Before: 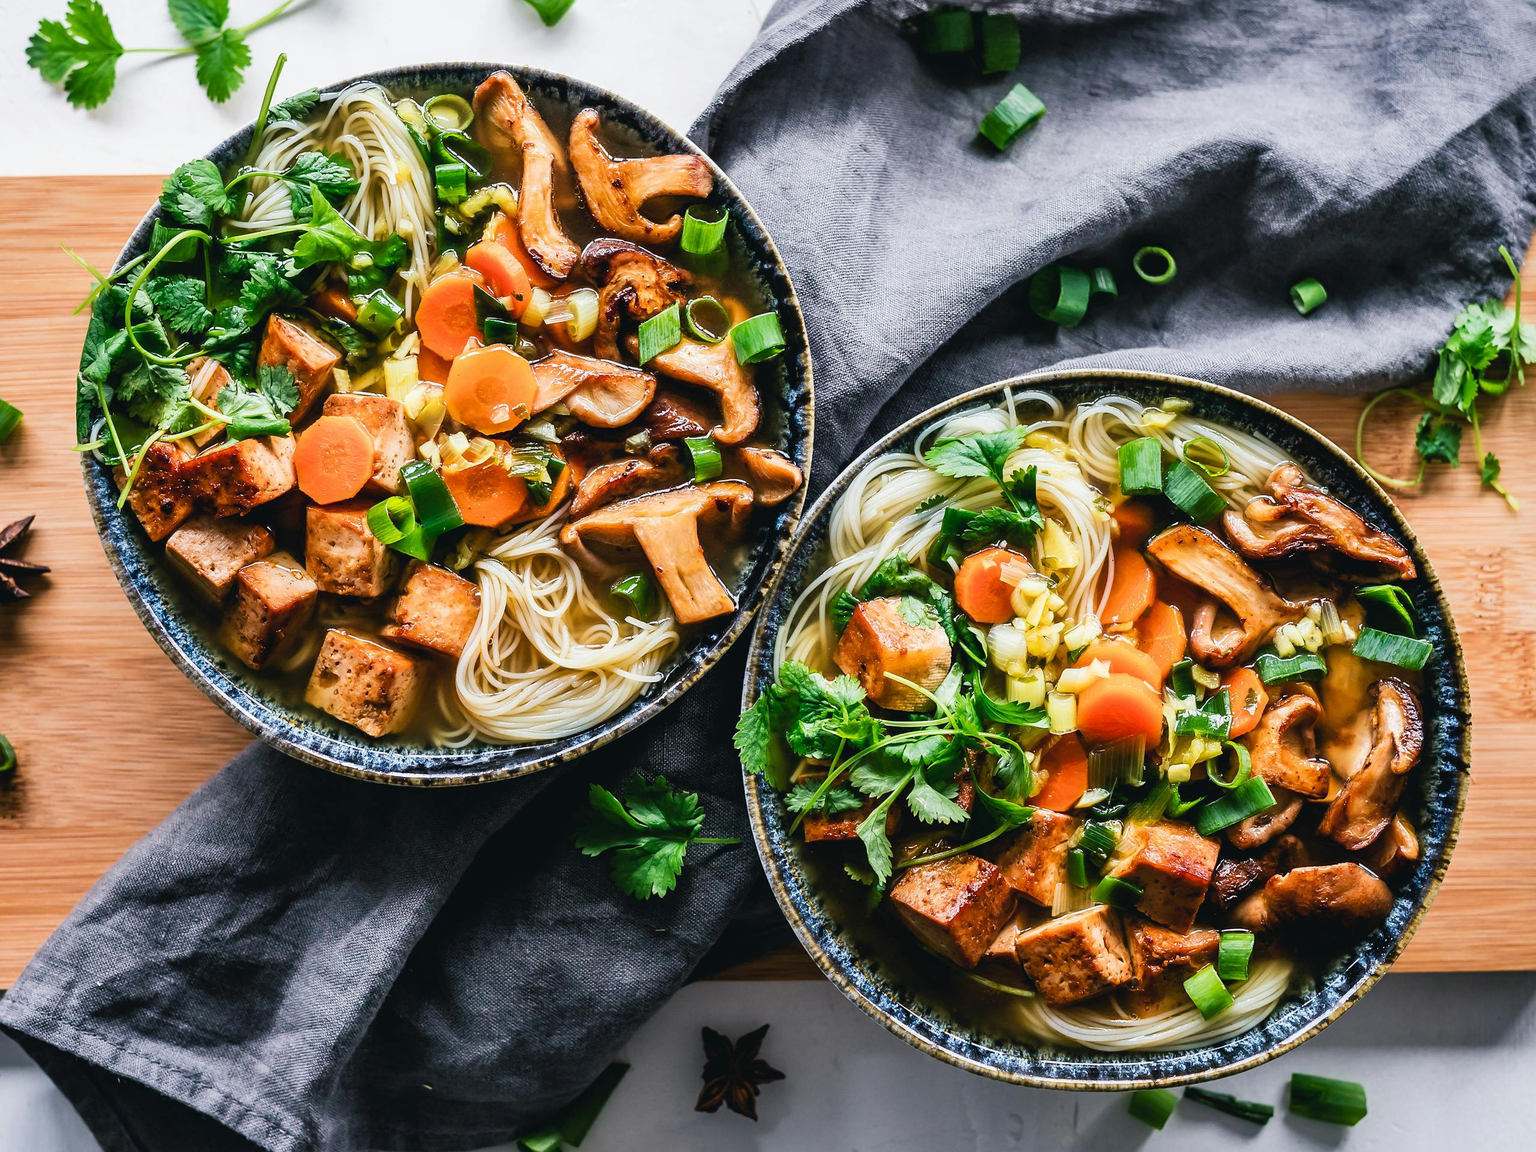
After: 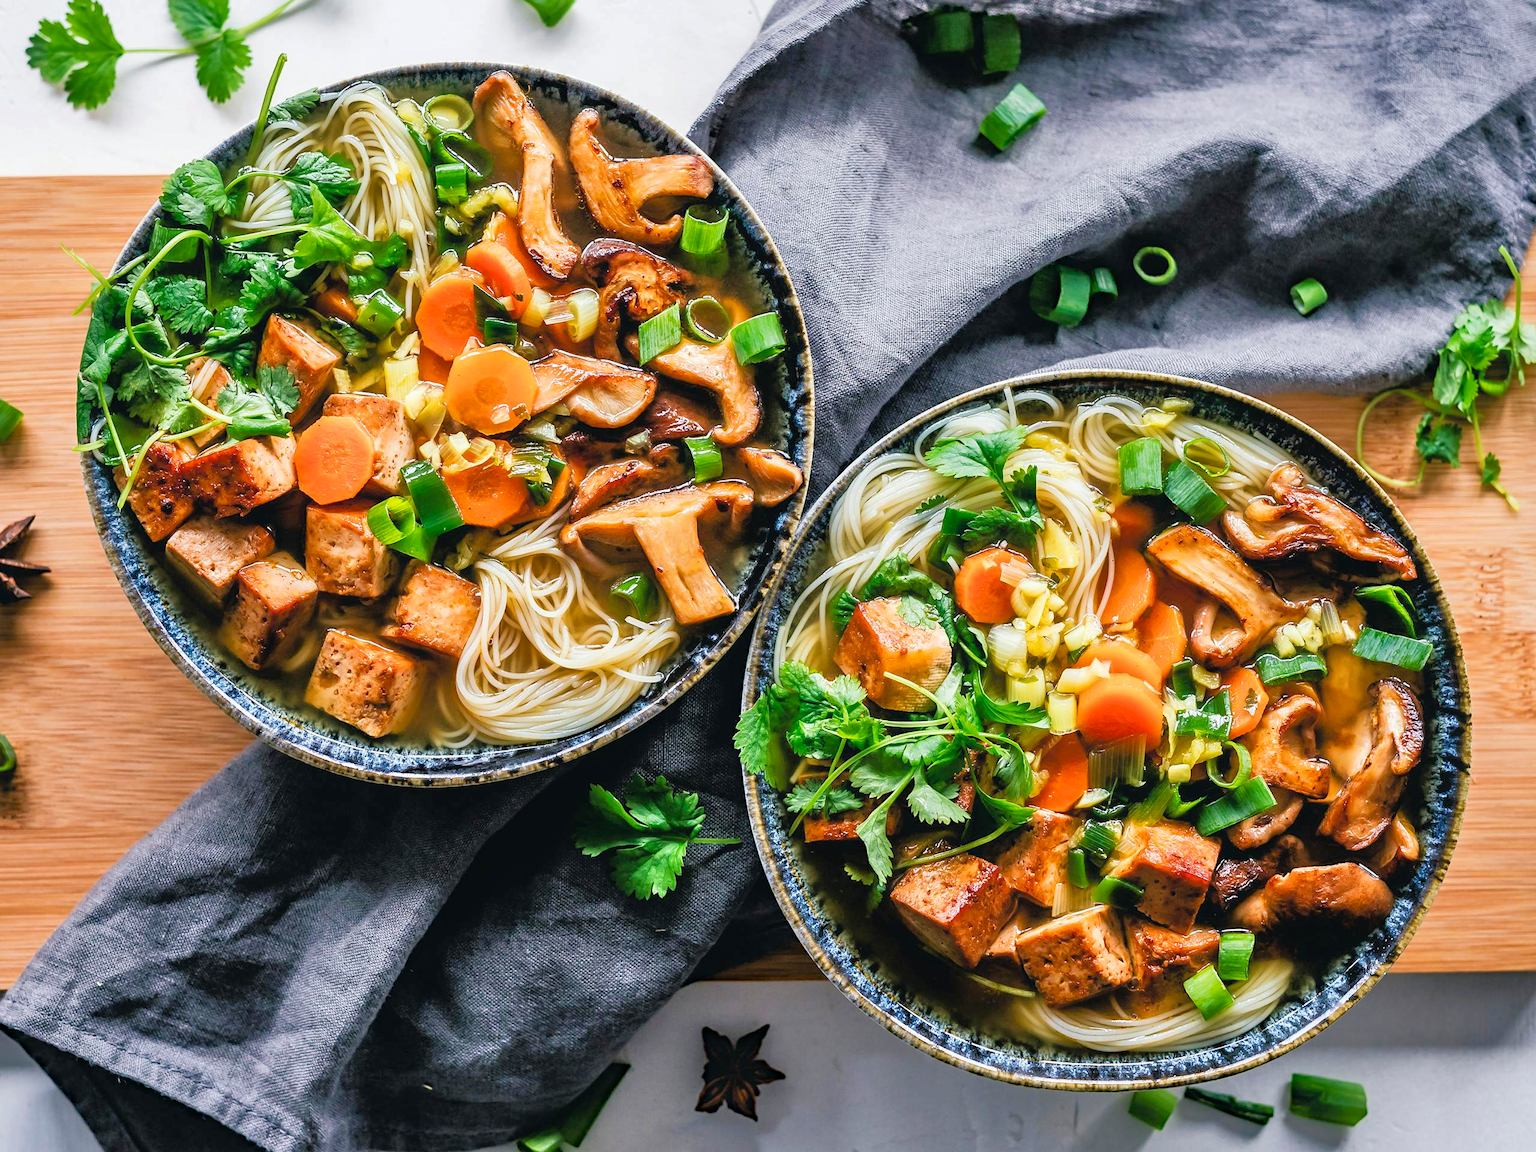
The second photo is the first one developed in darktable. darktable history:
tone equalizer: -7 EV 0.156 EV, -6 EV 0.578 EV, -5 EV 1.13 EV, -4 EV 1.3 EV, -3 EV 1.13 EV, -2 EV 0.6 EV, -1 EV 0.154 EV
haze removal: compatibility mode true, adaptive false
